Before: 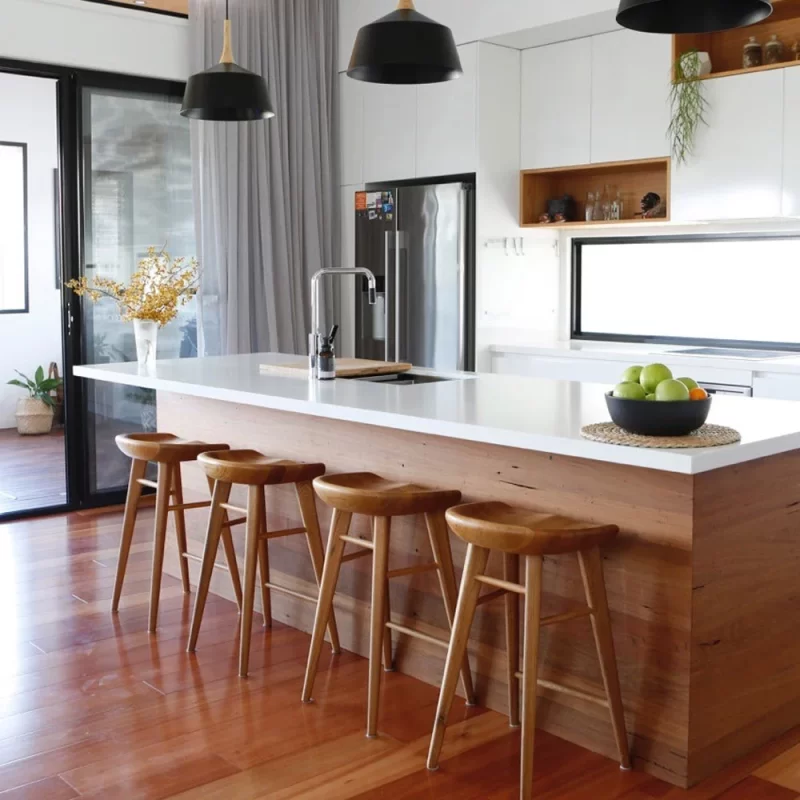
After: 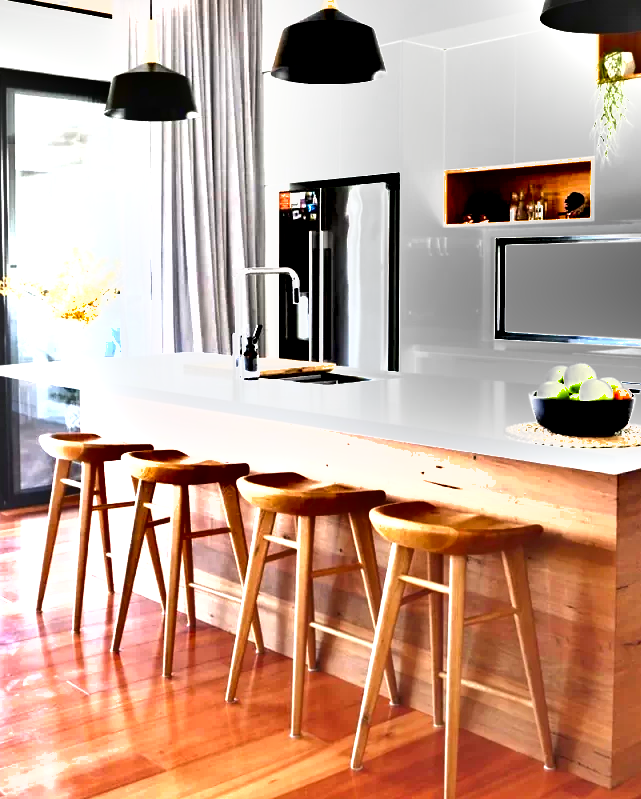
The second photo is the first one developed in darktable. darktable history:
tone equalizer: edges refinement/feathering 500, mask exposure compensation -1.57 EV, preserve details no
crop and rotate: left 9.598%, right 10.164%
shadows and highlights: soften with gaussian
exposure: exposure 2.047 EV, compensate exposure bias true, compensate highlight preservation false
